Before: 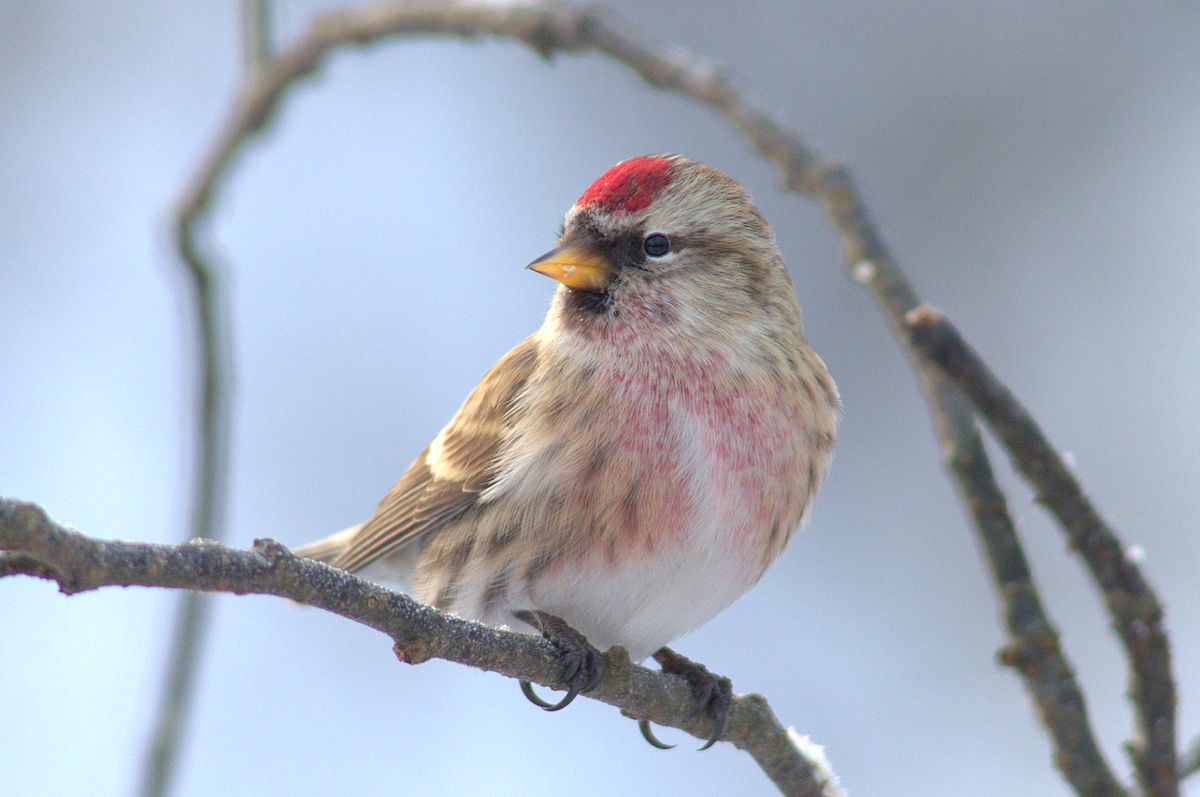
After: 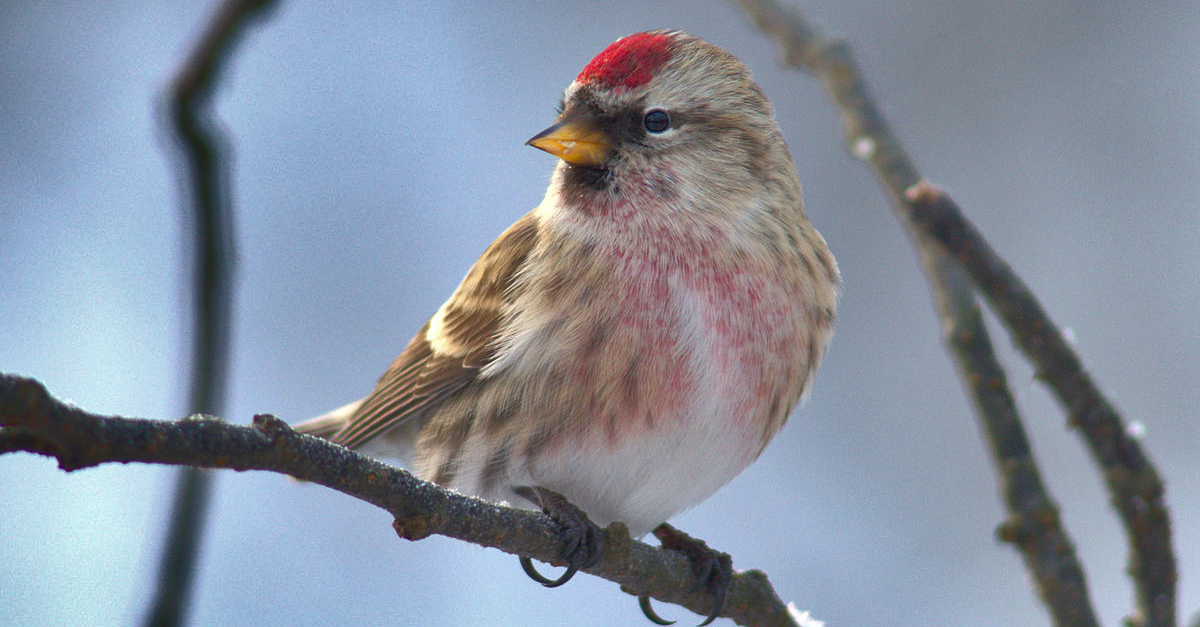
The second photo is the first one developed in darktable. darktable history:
crop and rotate: top 15.79%, bottom 5.506%
shadows and highlights: shadows 24.67, highlights -77.28, soften with gaussian
